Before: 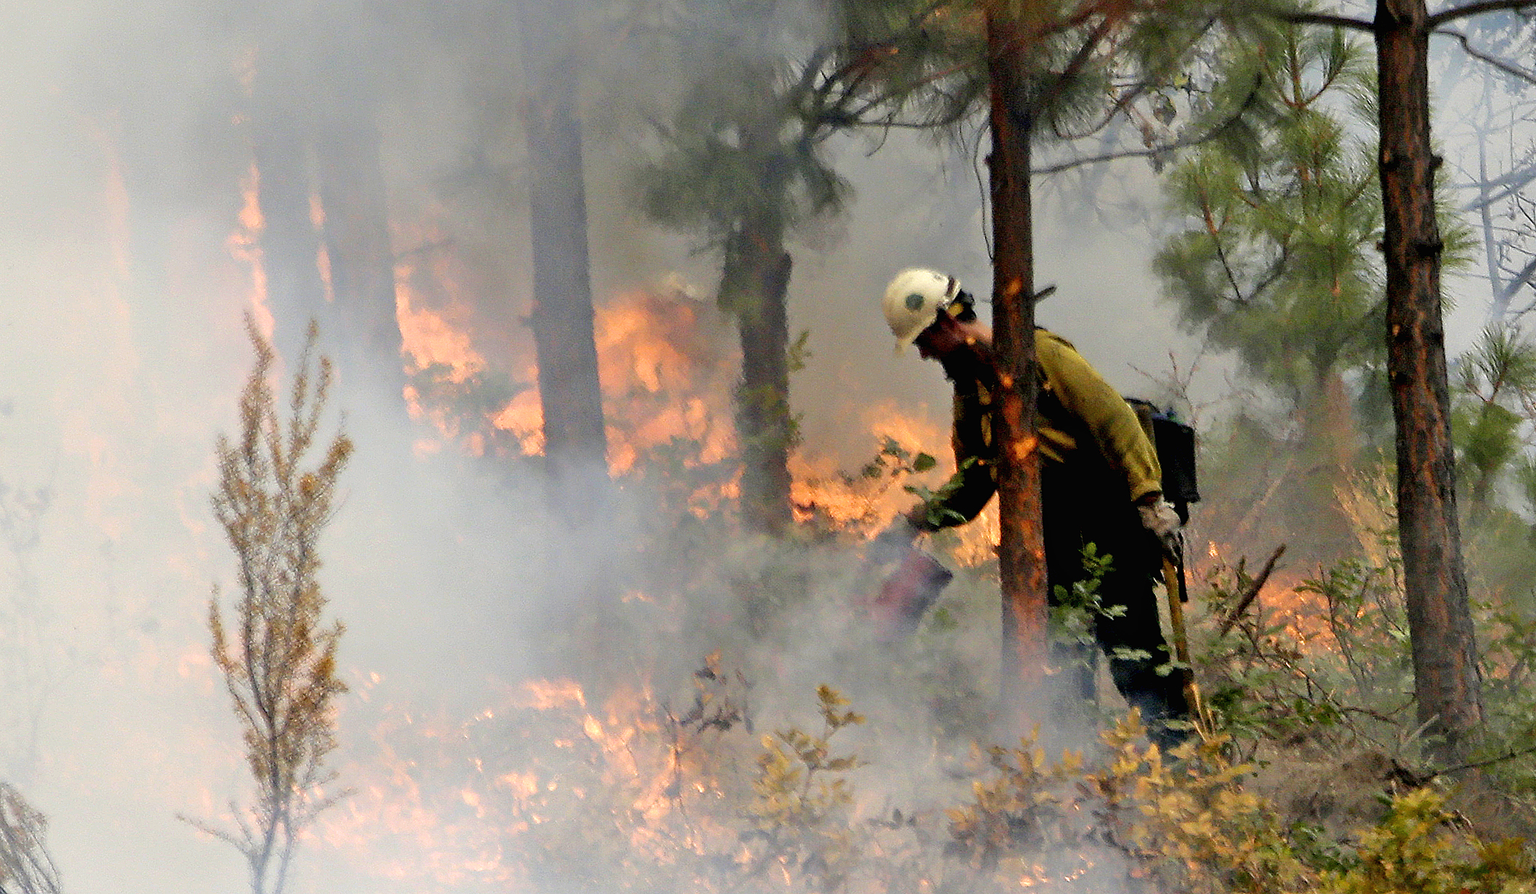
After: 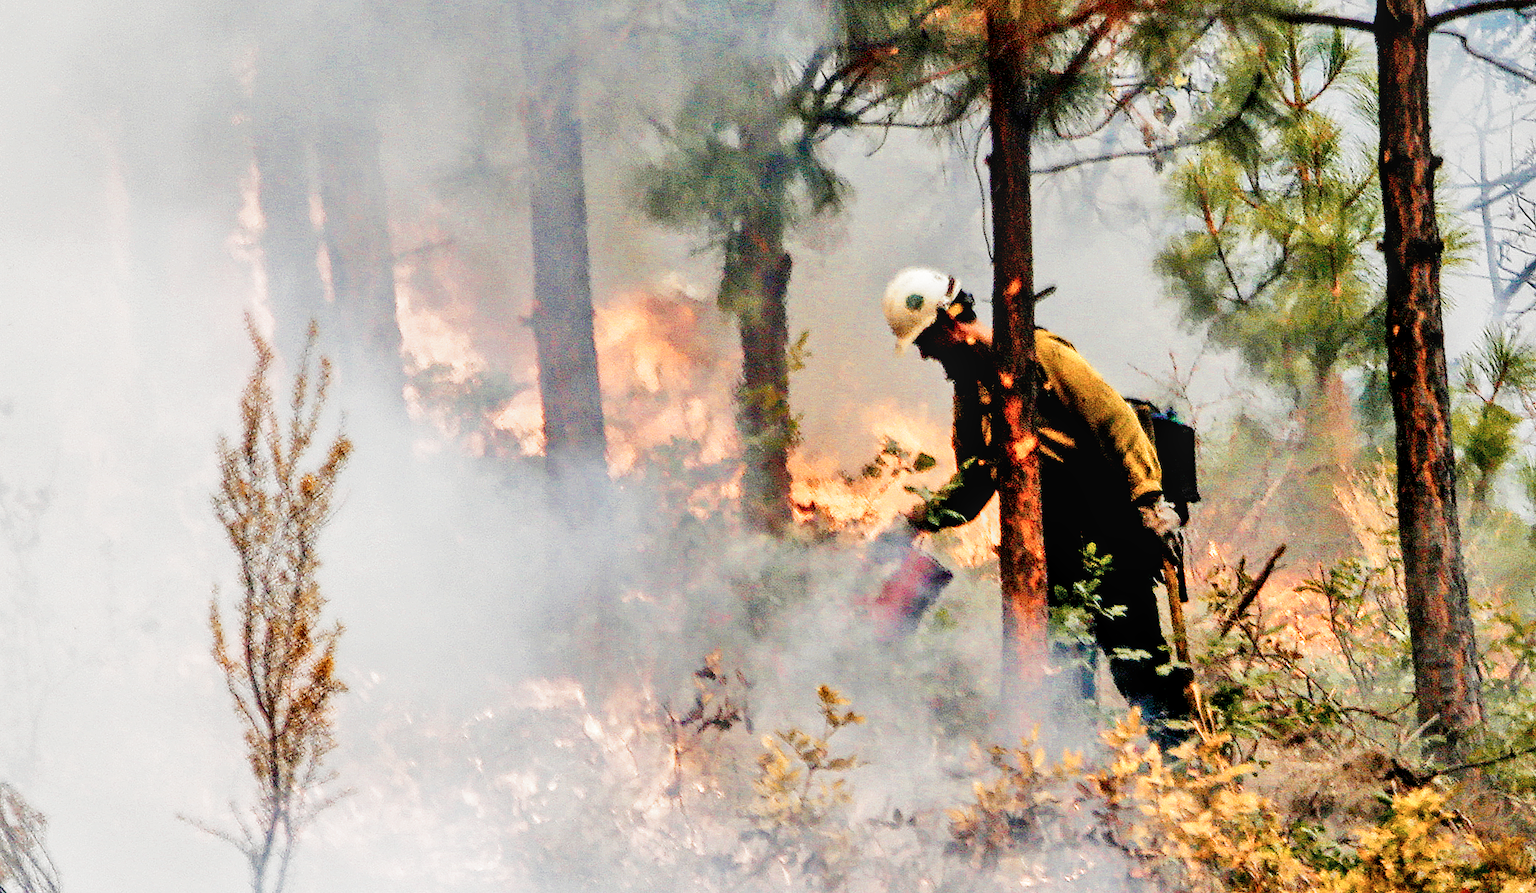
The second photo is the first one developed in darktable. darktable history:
color balance rgb: perceptual saturation grading › global saturation 30.99%, global vibrance 20%
local contrast: on, module defaults
exposure: black level correction 0, exposure 0.697 EV, compensate highlight preservation false
color zones: curves: ch0 [(0, 0.473) (0.001, 0.473) (0.226, 0.548) (0.4, 0.589) (0.525, 0.54) (0.728, 0.403) (0.999, 0.473) (1, 0.473)]; ch1 [(0, 0.619) (0.001, 0.619) (0.234, 0.388) (0.4, 0.372) (0.528, 0.422) (0.732, 0.53) (0.999, 0.619) (1, 0.619)]; ch2 [(0, 0.547) (0.001, 0.547) (0.226, 0.45) (0.4, 0.525) (0.525, 0.585) (0.8, 0.511) (0.999, 0.547) (1, 0.547)]
filmic rgb: black relative exposure -7.65 EV, white relative exposure 4.56 EV, hardness 3.61, preserve chrominance no, color science v5 (2021)
shadows and highlights: soften with gaussian
tone equalizer: -8 EV -0.721 EV, -7 EV -0.675 EV, -6 EV -0.638 EV, -5 EV -0.387 EV, -3 EV 0.389 EV, -2 EV 0.6 EV, -1 EV 0.693 EV, +0 EV 0.754 EV, edges refinement/feathering 500, mask exposure compensation -1.57 EV, preserve details no
velvia: on, module defaults
